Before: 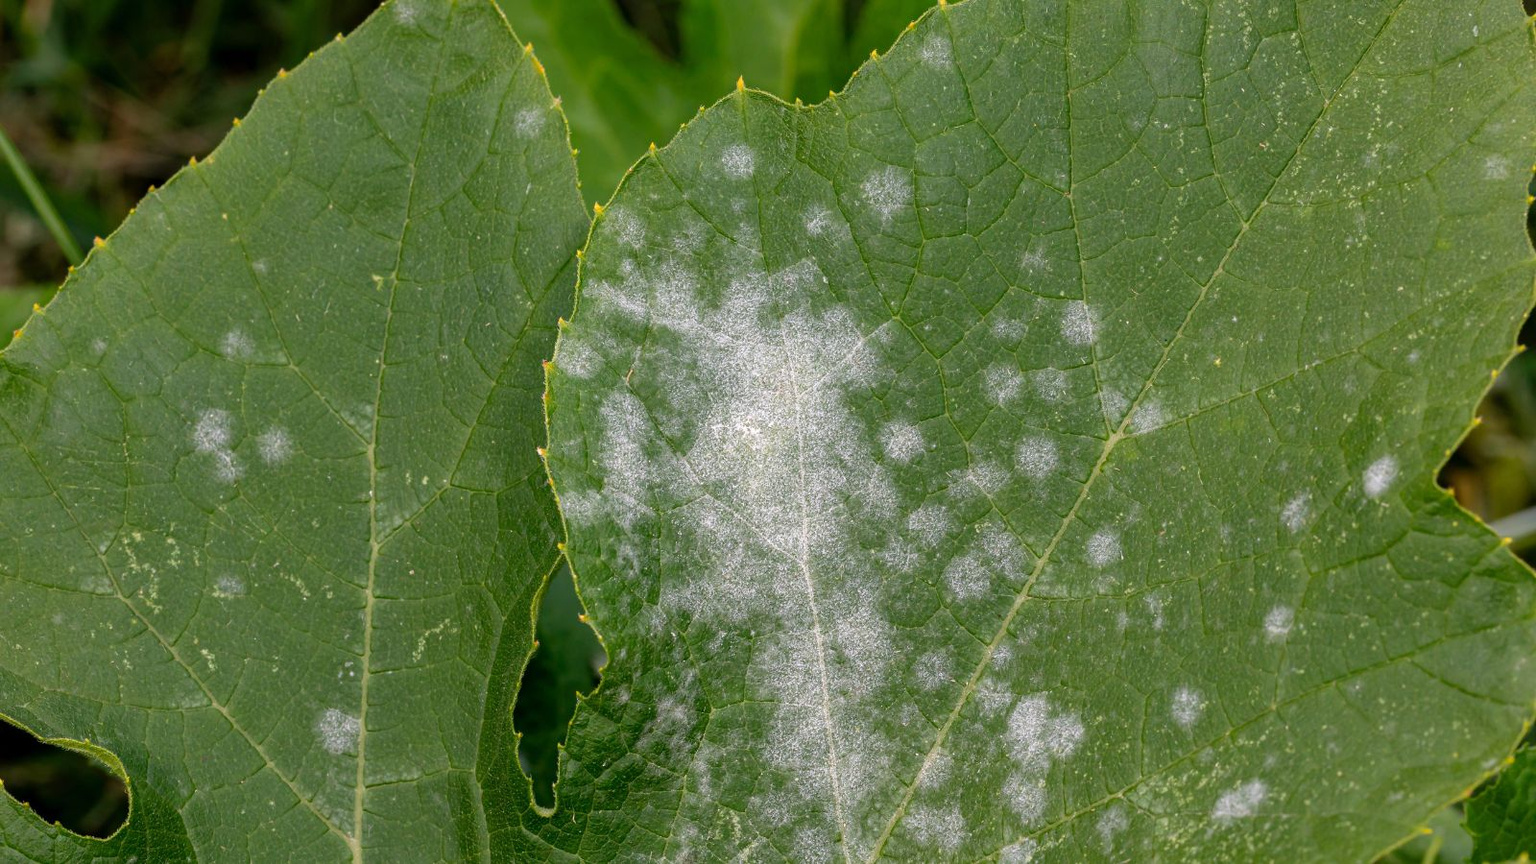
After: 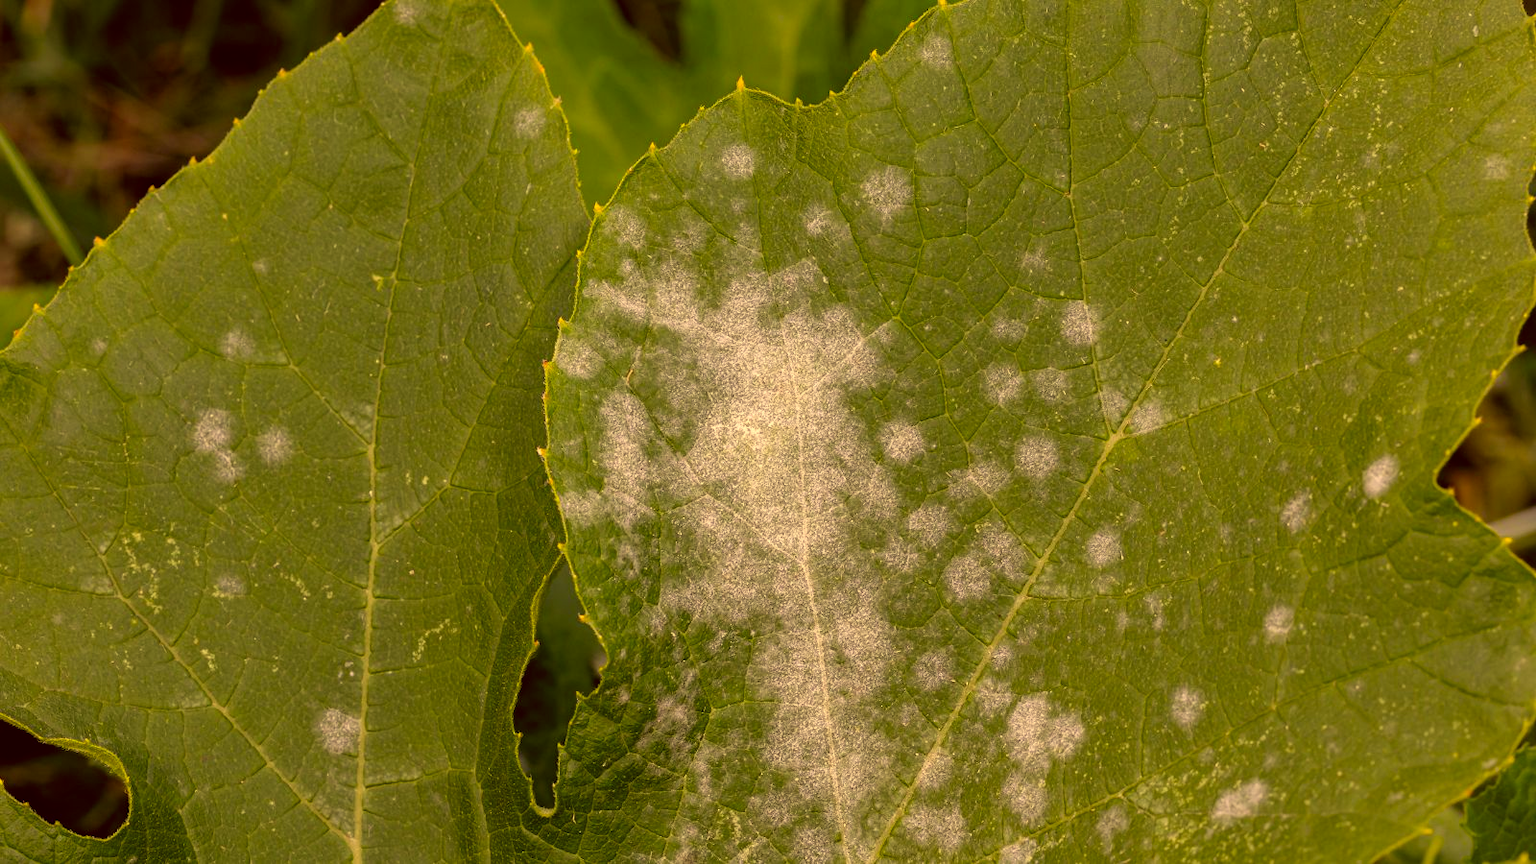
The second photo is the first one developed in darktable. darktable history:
color correction: highlights a* 9.63, highlights b* 38.33, shadows a* 14.79, shadows b* 3.16
